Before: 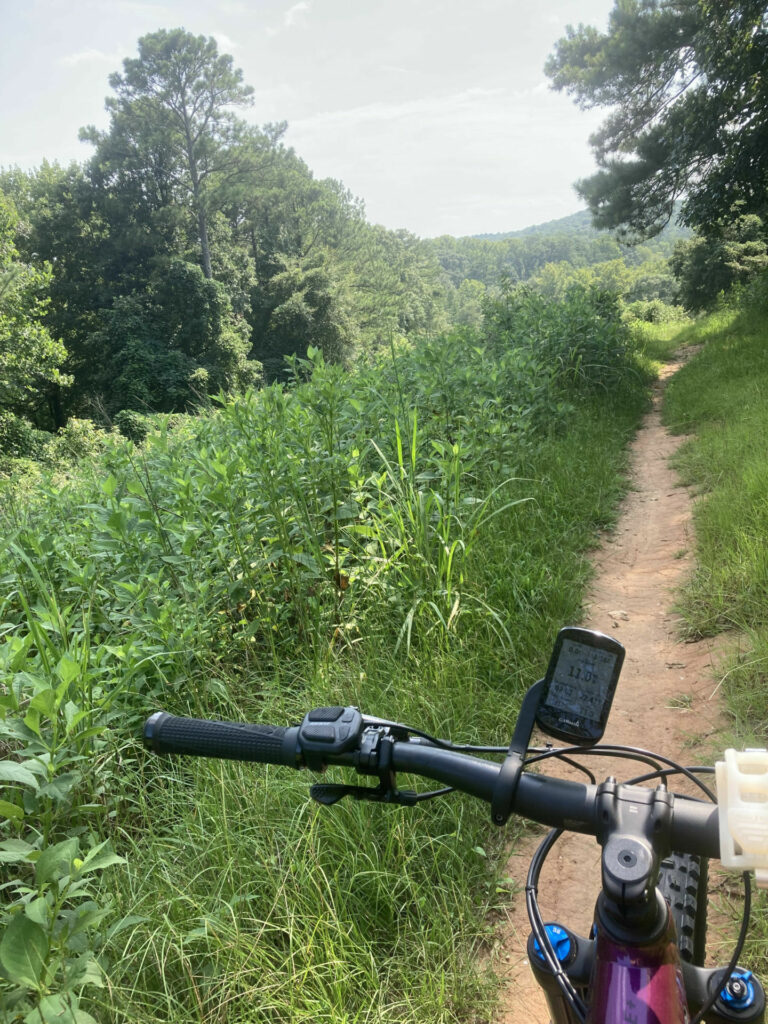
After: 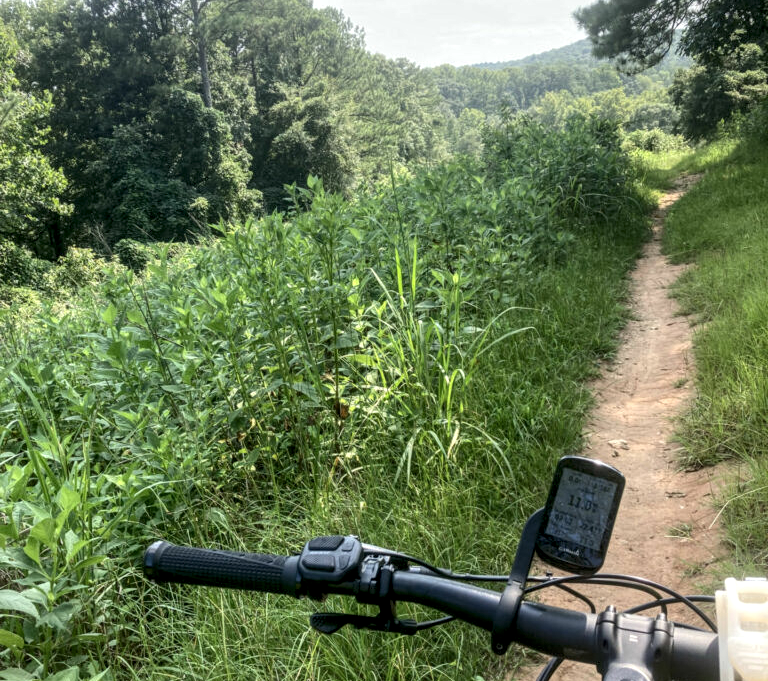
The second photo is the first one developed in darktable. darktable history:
crop: top 16.727%, bottom 16.727%
local contrast: highlights 20%, detail 150%
